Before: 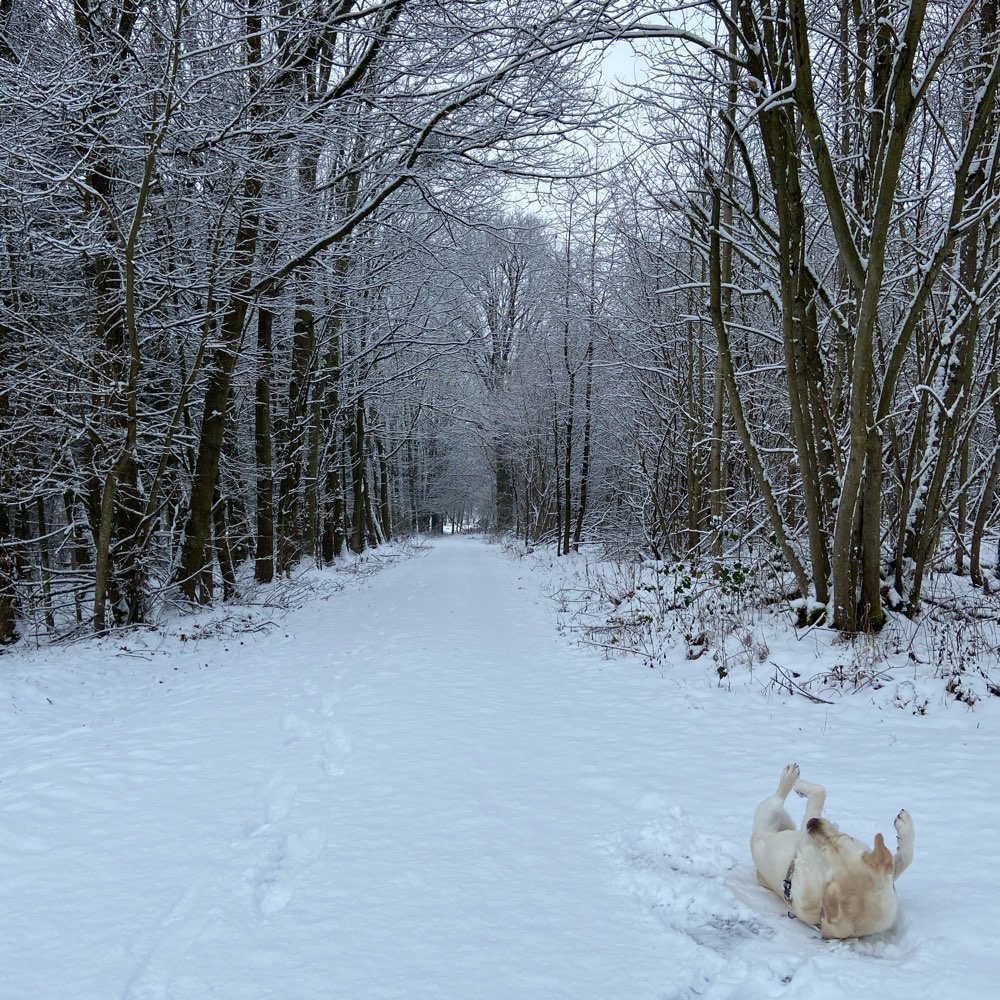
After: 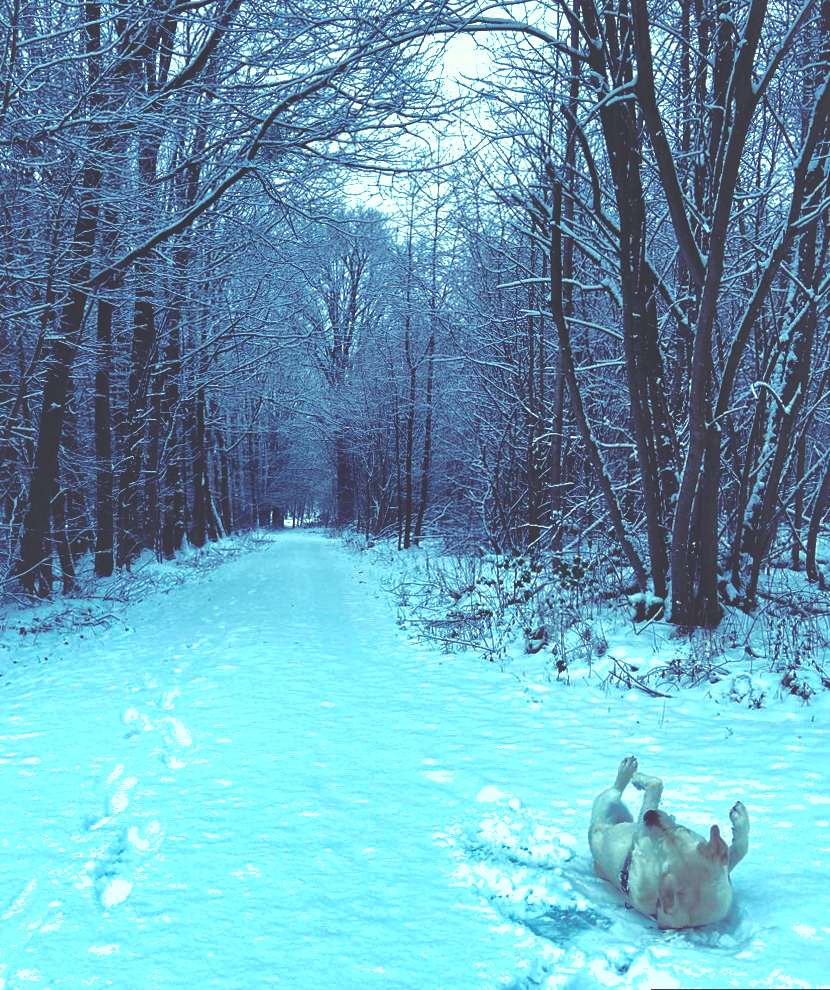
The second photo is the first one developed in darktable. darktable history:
crop: left 16.145%
rotate and perspective: rotation 0.174°, lens shift (vertical) 0.013, lens shift (horizontal) 0.019, shear 0.001, automatic cropping original format, crop left 0.007, crop right 0.991, crop top 0.016, crop bottom 0.997
tone equalizer: -8 EV -0.75 EV, -7 EV -0.7 EV, -6 EV -0.6 EV, -5 EV -0.4 EV, -3 EV 0.4 EV, -2 EV 0.6 EV, -1 EV 0.7 EV, +0 EV 0.75 EV, edges refinement/feathering 500, mask exposure compensation -1.57 EV, preserve details no
rgb curve: curves: ch0 [(0, 0.186) (0.314, 0.284) (0.576, 0.466) (0.805, 0.691) (0.936, 0.886)]; ch1 [(0, 0.186) (0.314, 0.284) (0.581, 0.534) (0.771, 0.746) (0.936, 0.958)]; ch2 [(0, 0.216) (0.275, 0.39) (1, 1)], mode RGB, independent channels, compensate middle gray true, preserve colors none
shadows and highlights: on, module defaults
